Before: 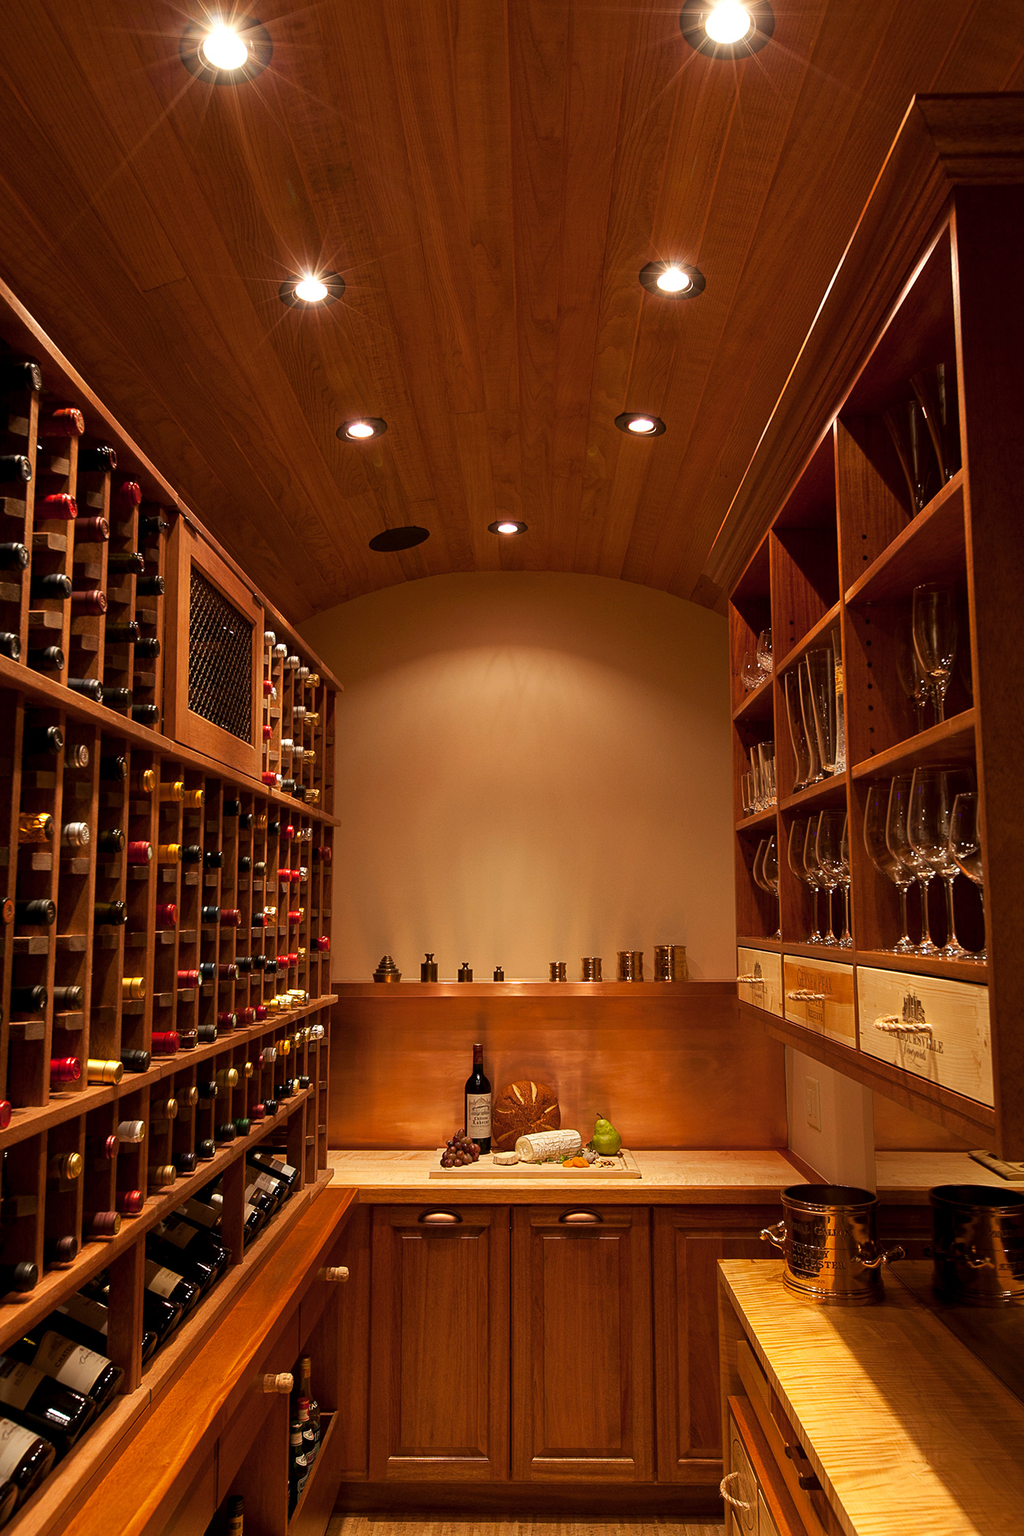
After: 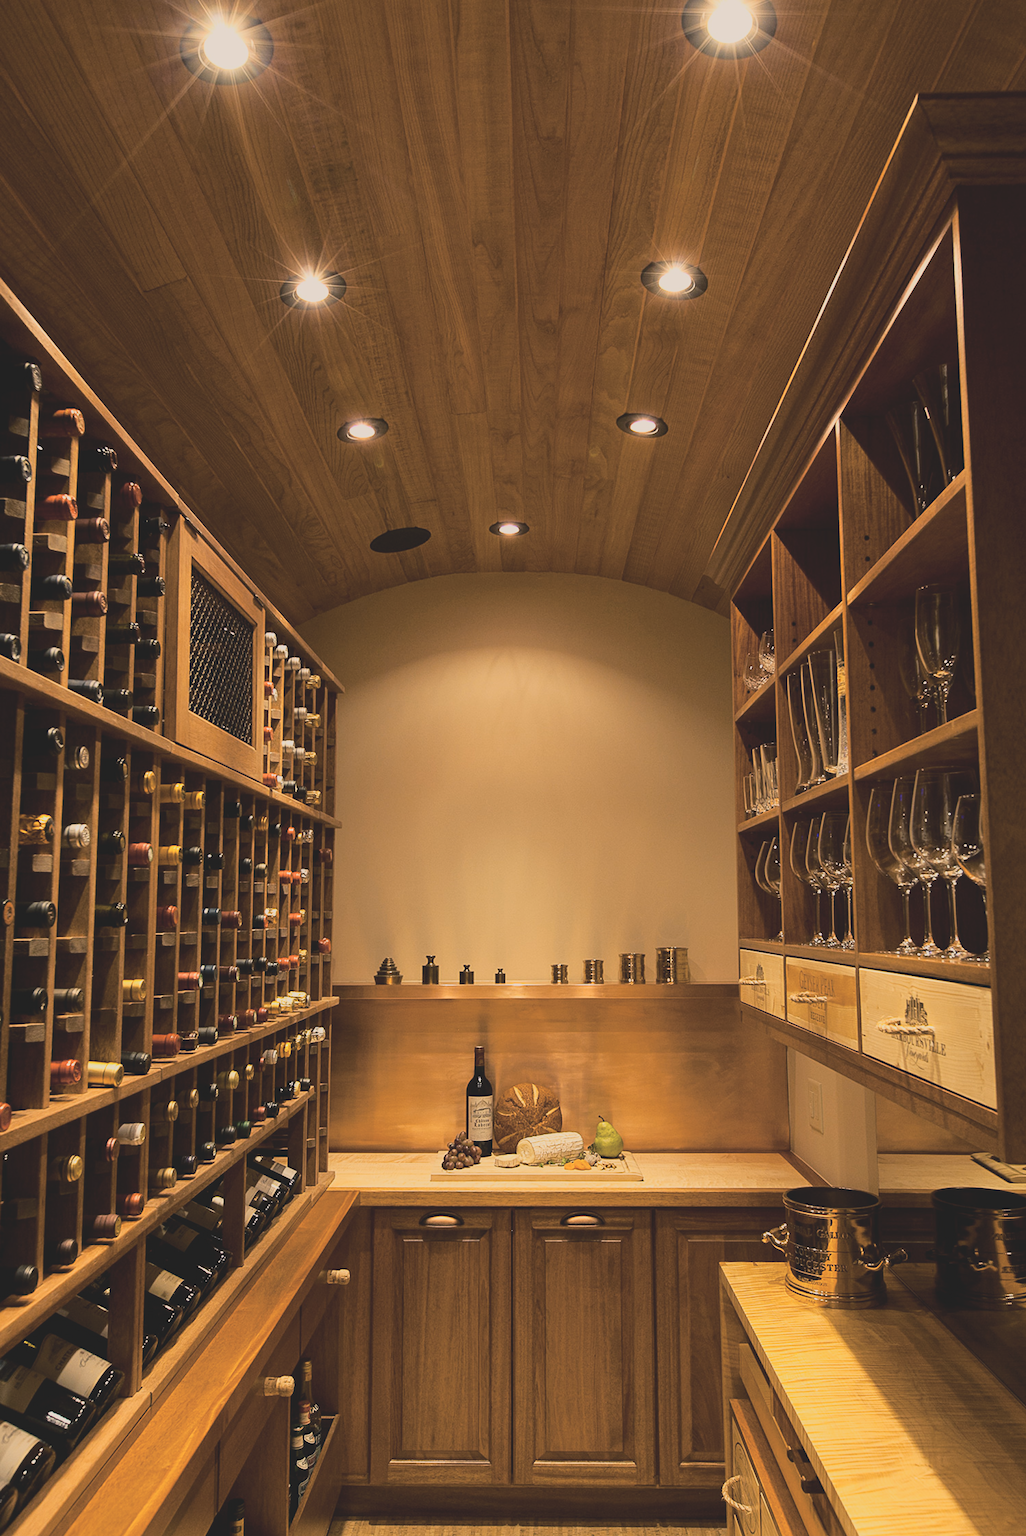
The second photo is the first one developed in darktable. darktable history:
crop: top 0.05%, bottom 0.098%
color balance rgb: shadows lift › chroma 5.41%, shadows lift › hue 240°, highlights gain › chroma 3.74%, highlights gain › hue 60°, saturation formula JzAzBz (2021)
color contrast: green-magenta contrast 0.85, blue-yellow contrast 1.25, unbound 0
base curve: curves: ch0 [(0, 0) (0.028, 0.03) (0.121, 0.232) (0.46, 0.748) (0.859, 0.968) (1, 1)]
contrast brightness saturation: contrast -0.26, saturation -0.43
